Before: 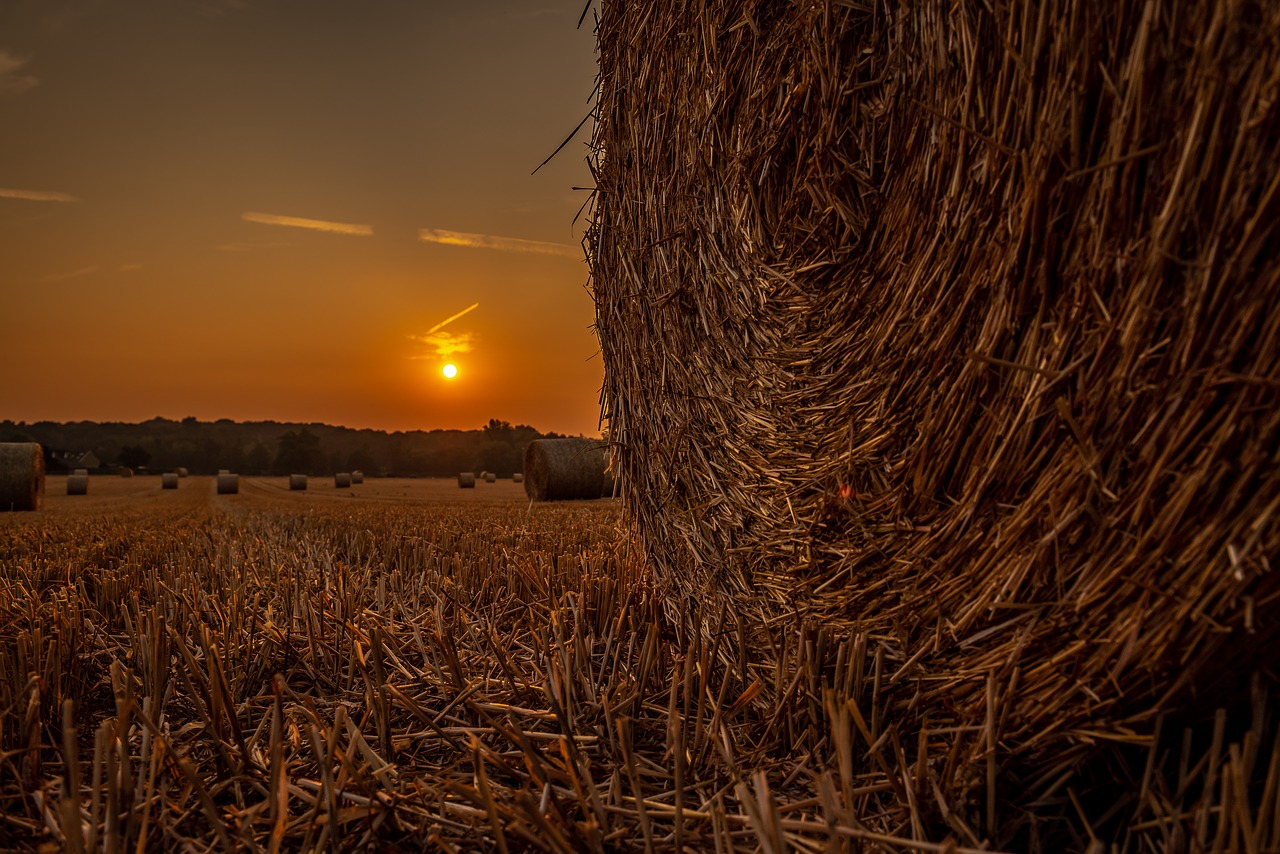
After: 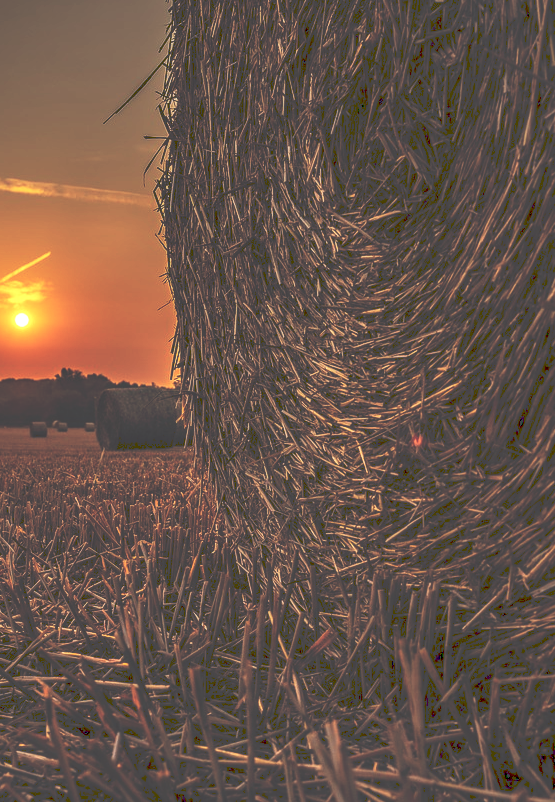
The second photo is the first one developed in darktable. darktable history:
white balance: red 1, blue 1
tone curve: curves: ch0 [(0, 0) (0.003, 0.301) (0.011, 0.302) (0.025, 0.307) (0.044, 0.313) (0.069, 0.316) (0.1, 0.322) (0.136, 0.325) (0.177, 0.341) (0.224, 0.358) (0.277, 0.386) (0.335, 0.429) (0.399, 0.486) (0.468, 0.556) (0.543, 0.644) (0.623, 0.728) (0.709, 0.796) (0.801, 0.854) (0.898, 0.908) (1, 1)], preserve colors none
color correction: highlights a* 0.207, highlights b* 2.7, shadows a* -0.874, shadows b* -4.78
local contrast: highlights 20%, detail 150%
crop: left 33.452%, top 6.025%, right 23.155%
